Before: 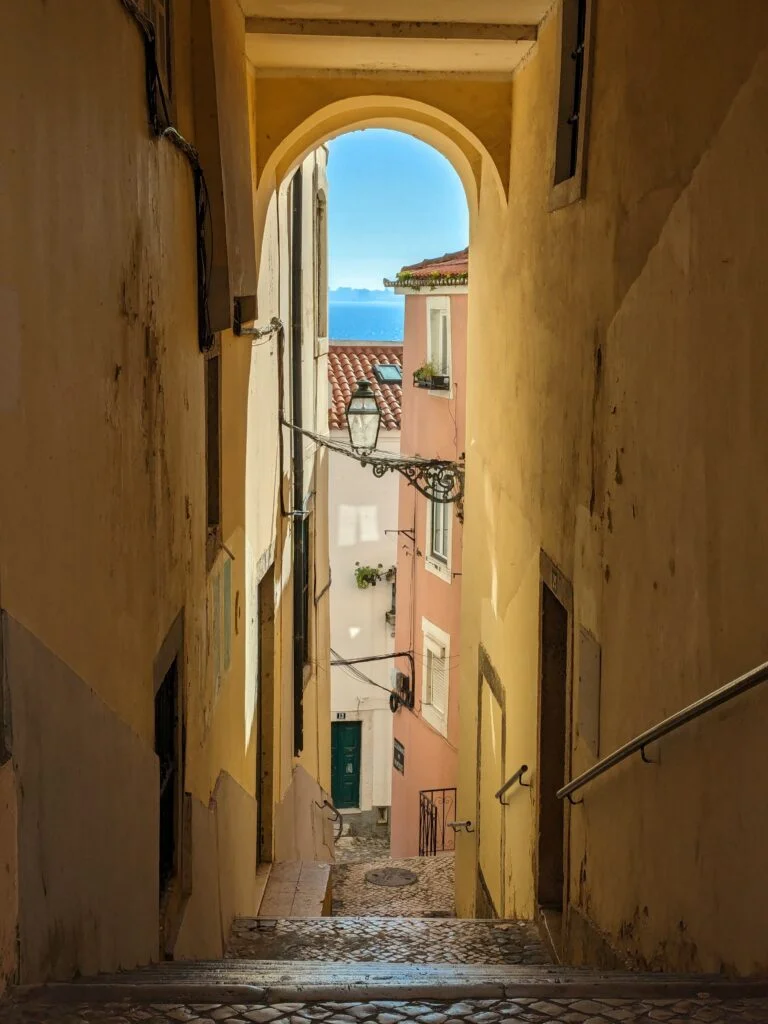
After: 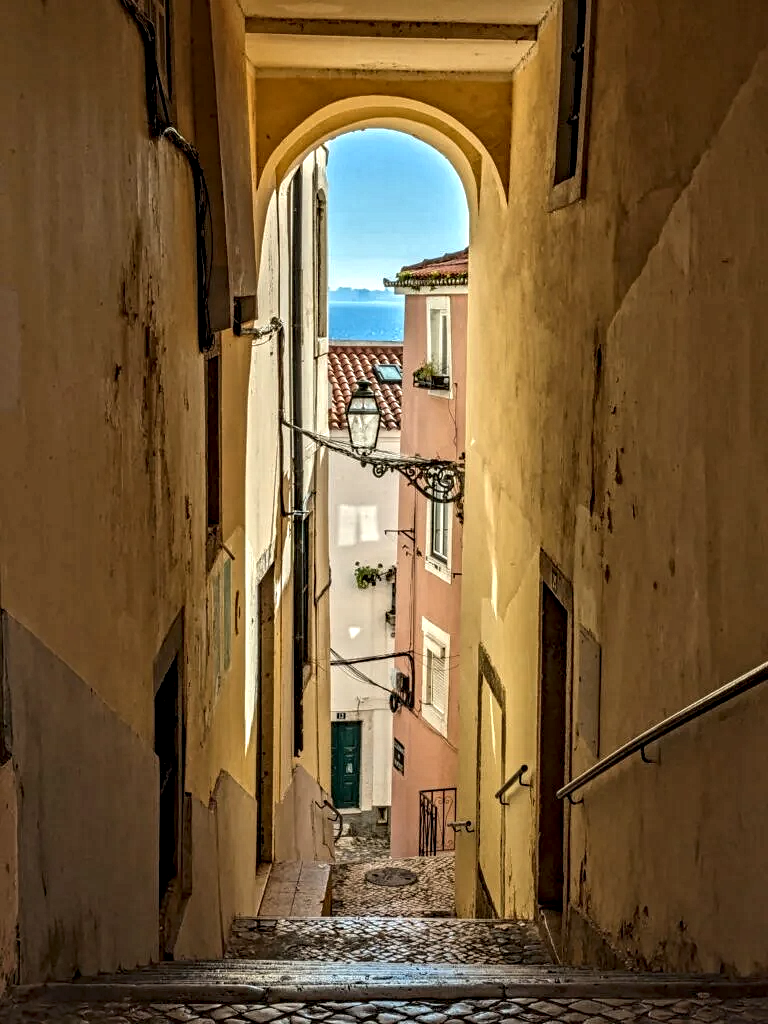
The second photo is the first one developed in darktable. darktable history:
local contrast: on, module defaults
contrast equalizer: octaves 7, y [[0.5, 0.542, 0.583, 0.625, 0.667, 0.708], [0.5 ×6], [0.5 ×6], [0 ×6], [0 ×6]]
